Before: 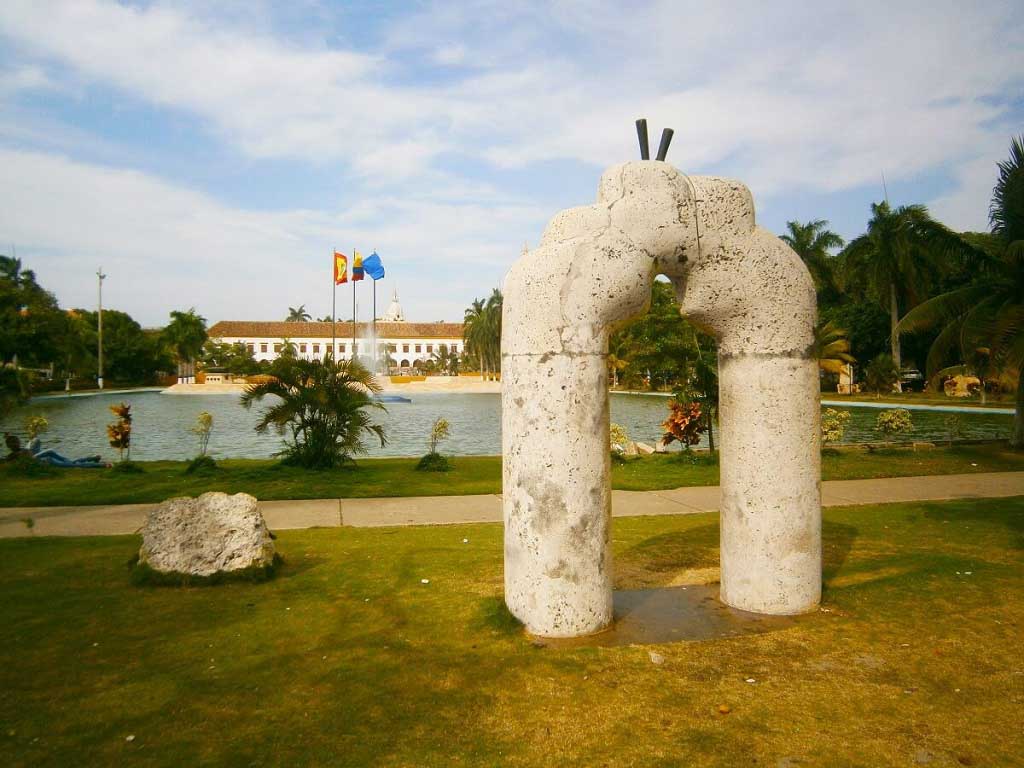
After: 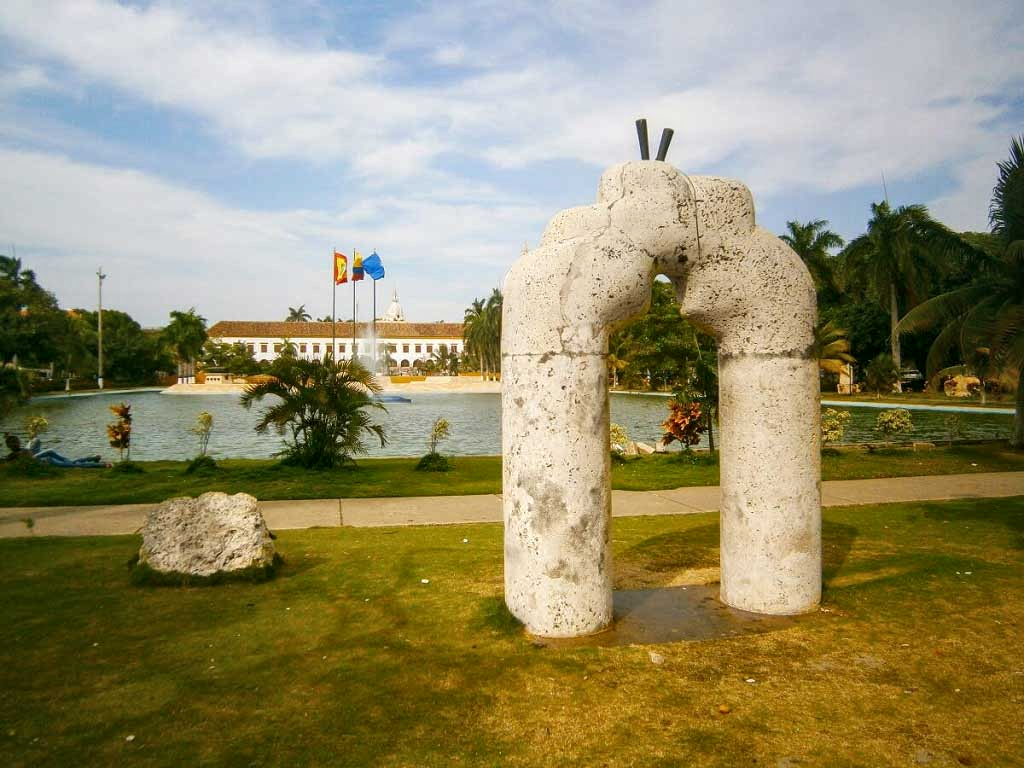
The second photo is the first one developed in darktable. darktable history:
local contrast: detail 130%
tone equalizer: -8 EV 0.062 EV, edges refinement/feathering 500, mask exposure compensation -1.57 EV, preserve details no
